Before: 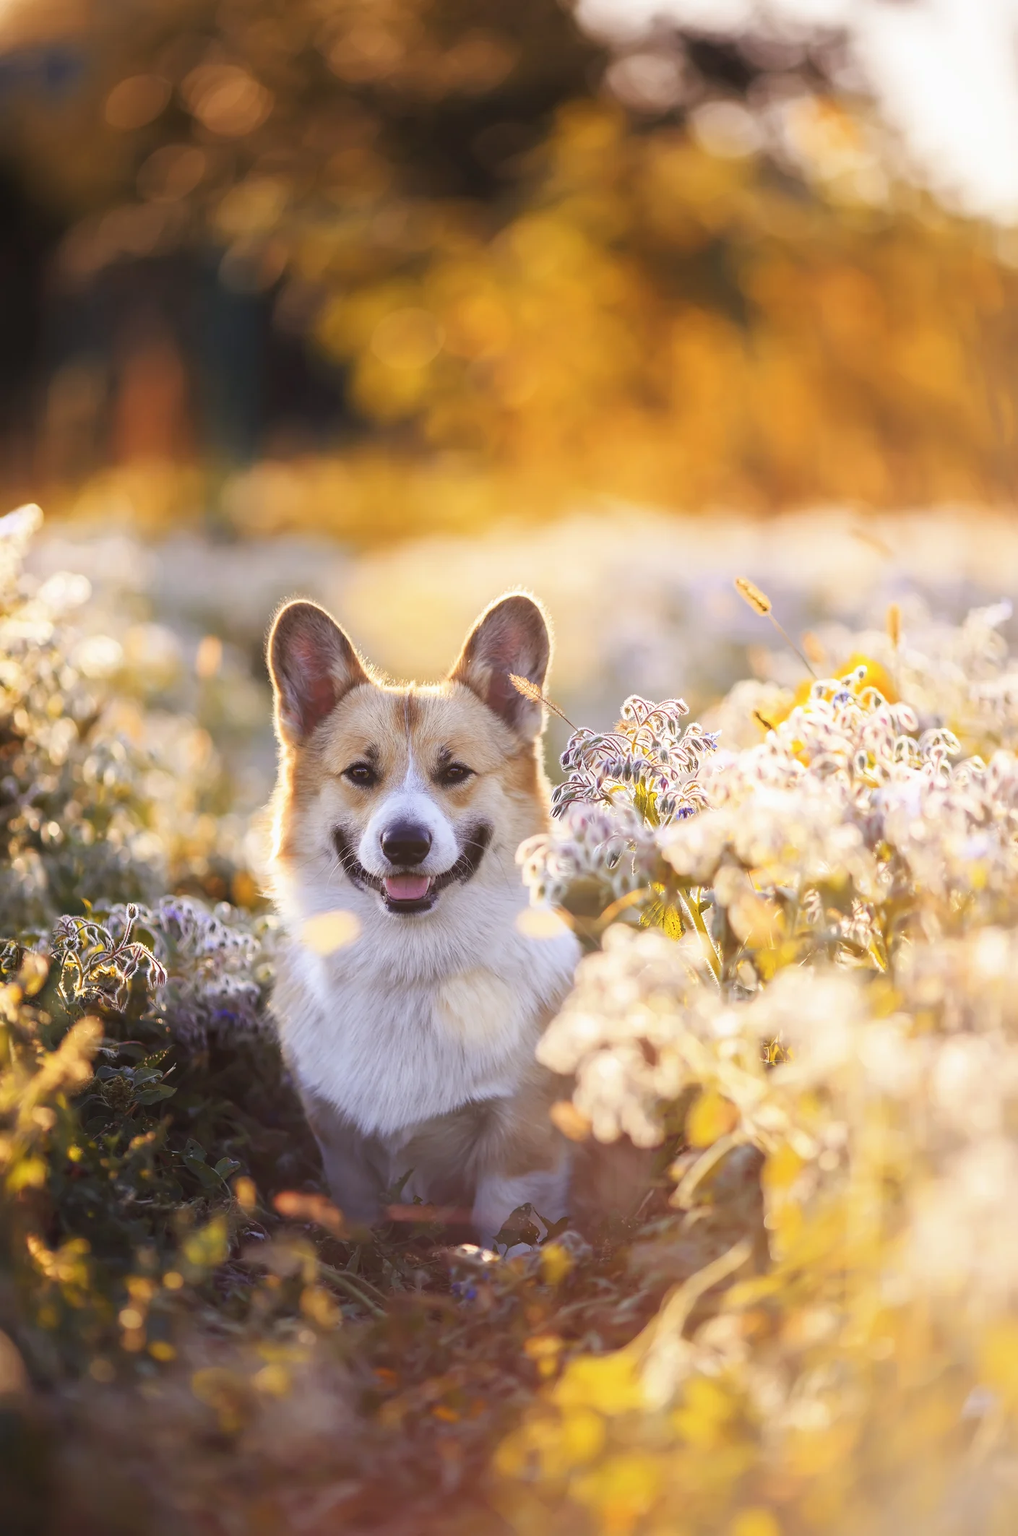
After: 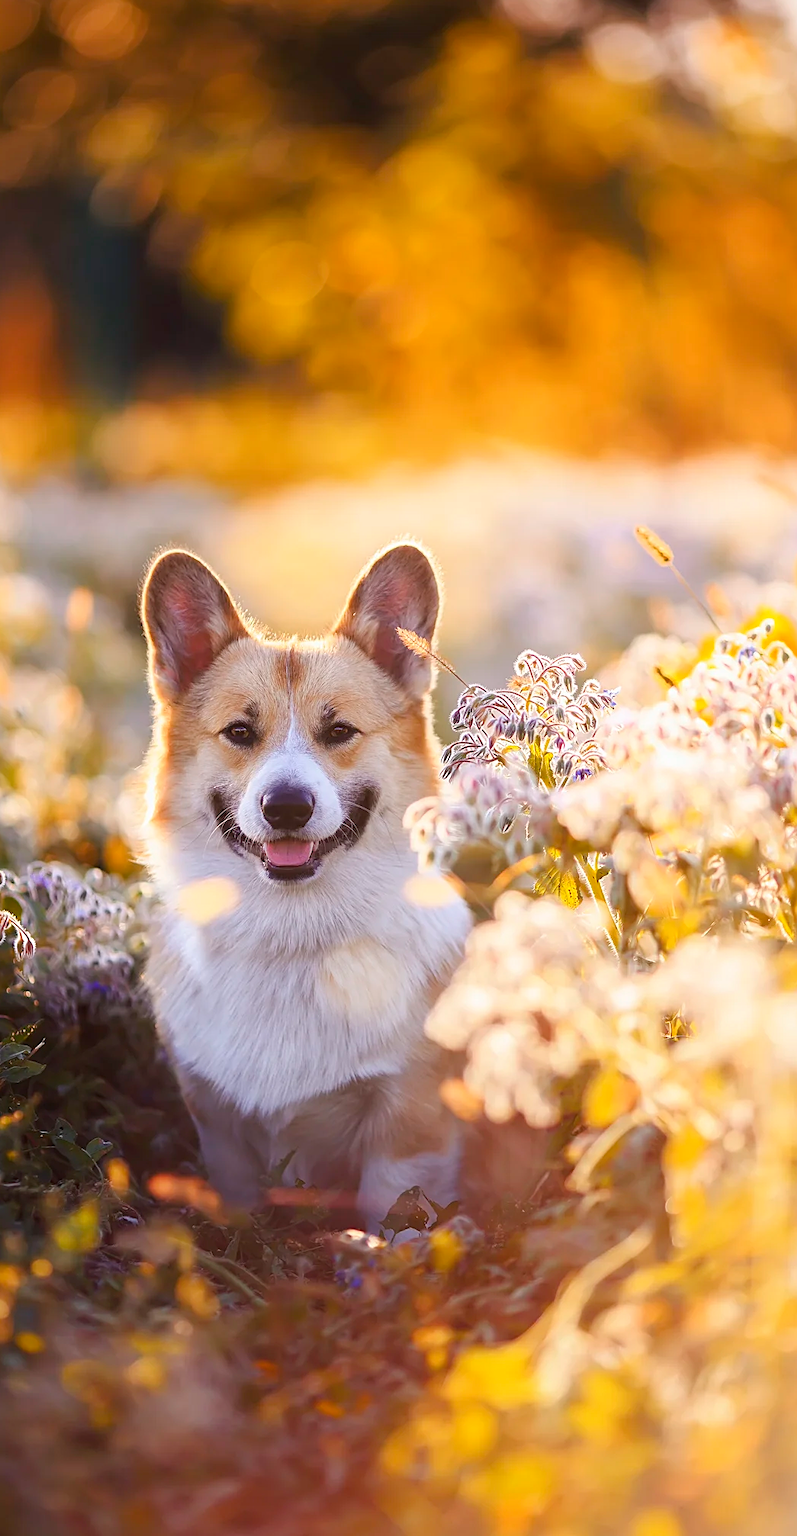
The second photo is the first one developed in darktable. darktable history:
crop and rotate: left 13.15%, top 5.251%, right 12.609%
sharpen: on, module defaults
color balance rgb: linear chroma grading › shadows 19.44%, linear chroma grading › highlights 3.42%, linear chroma grading › mid-tones 10.16%
